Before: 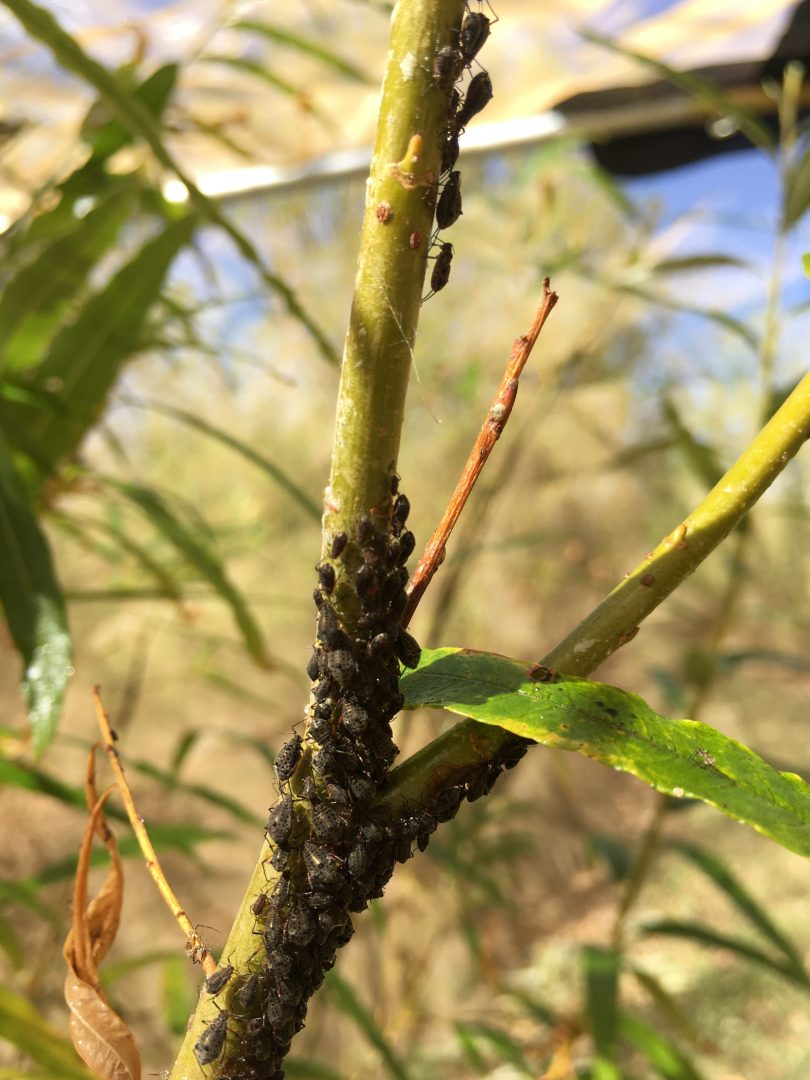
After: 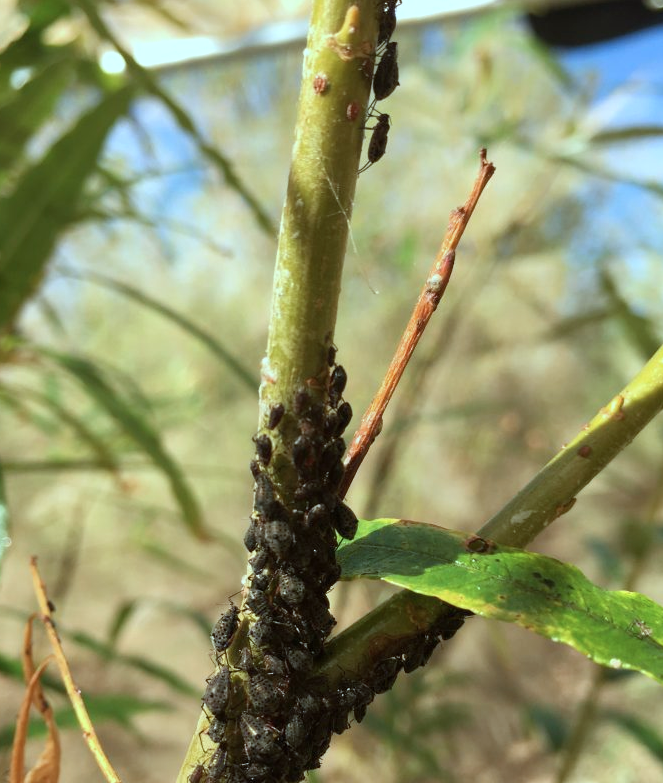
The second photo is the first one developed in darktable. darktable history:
color correction: highlights a* -11.24, highlights b* -15.73
crop: left 7.799%, top 11.988%, right 10.343%, bottom 15.439%
